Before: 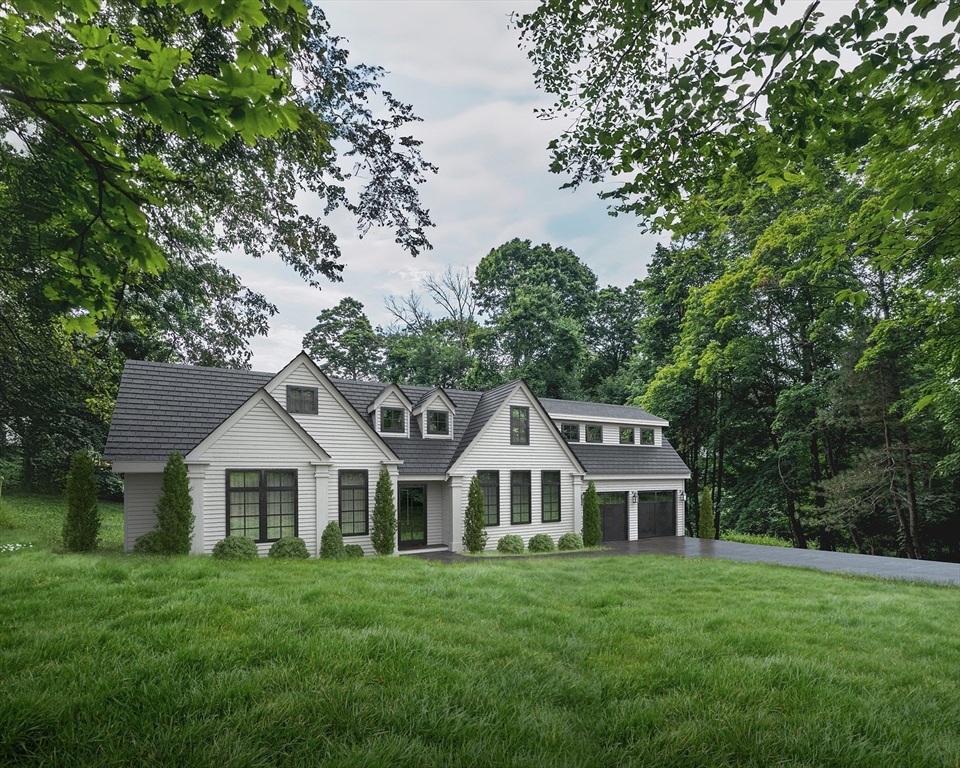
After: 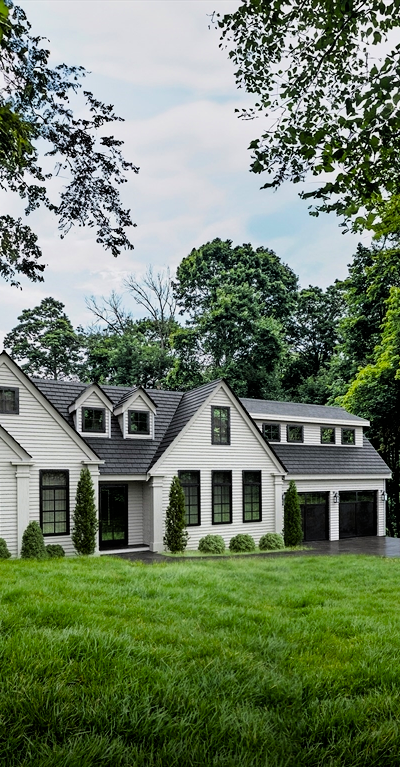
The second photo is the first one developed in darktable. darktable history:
crop: left 31.229%, right 27.105%
filmic rgb: black relative exposure -4 EV, white relative exposure 3 EV, hardness 3.02, contrast 1.4
color balance rgb: perceptual saturation grading › global saturation 25%, global vibrance 20%
